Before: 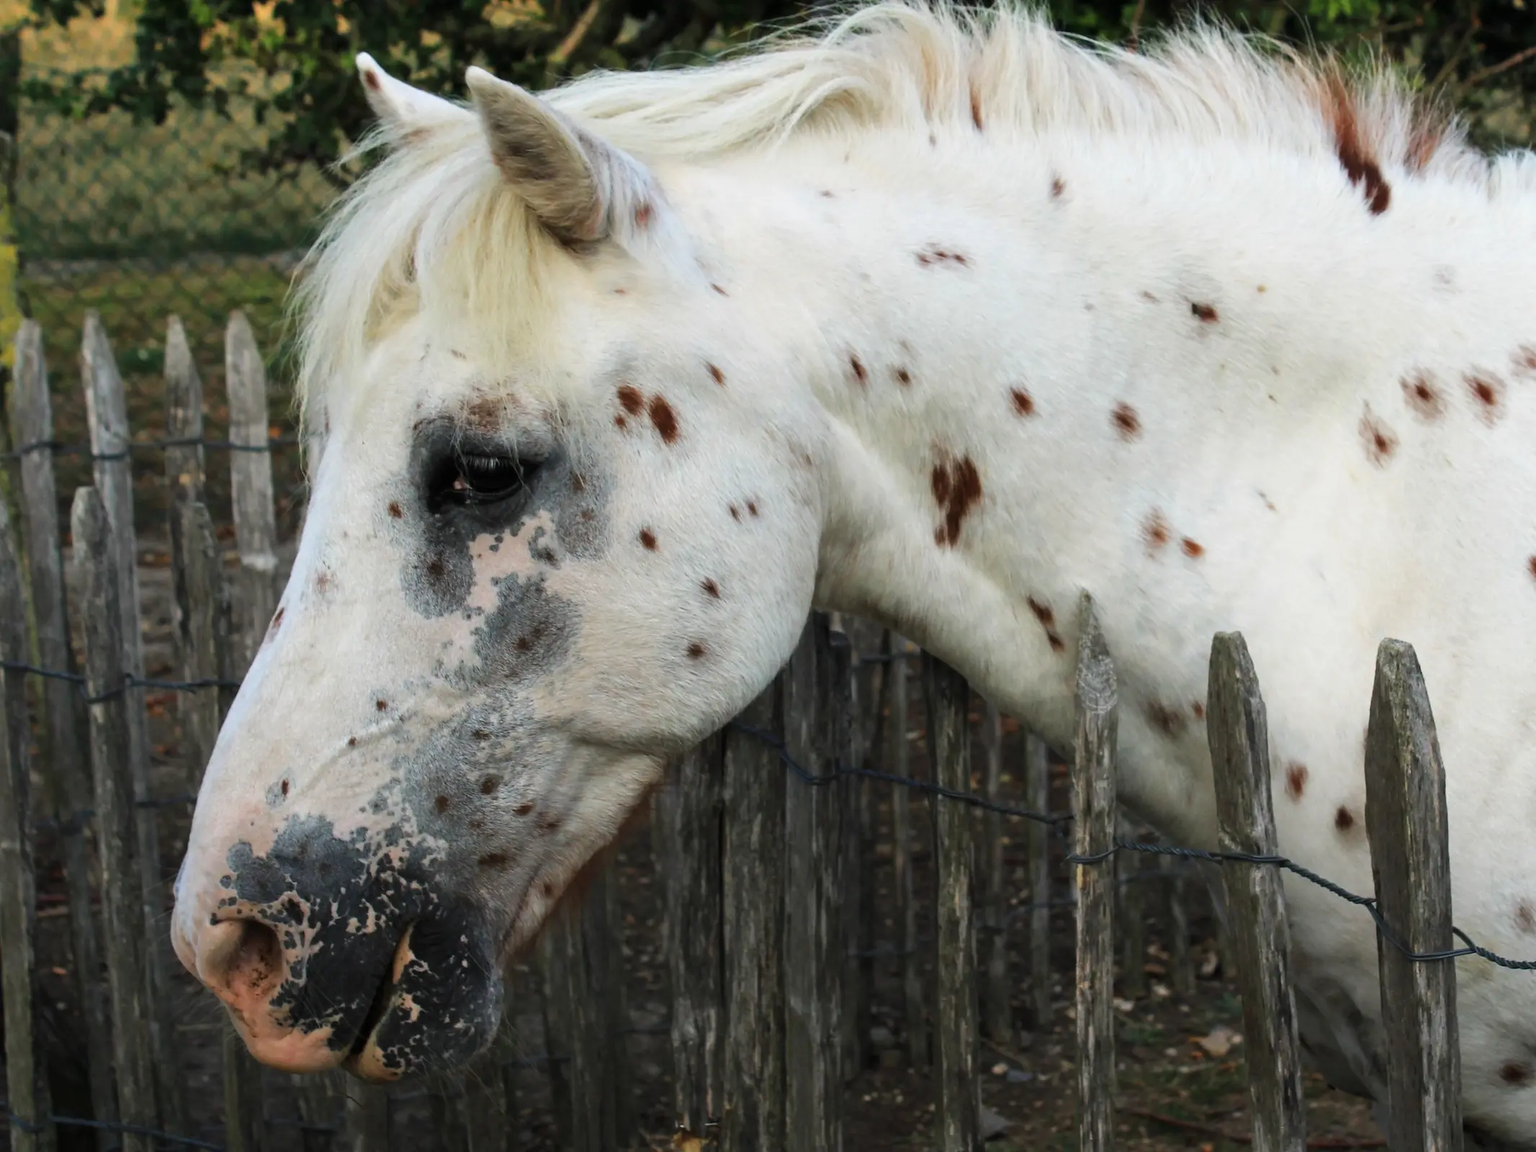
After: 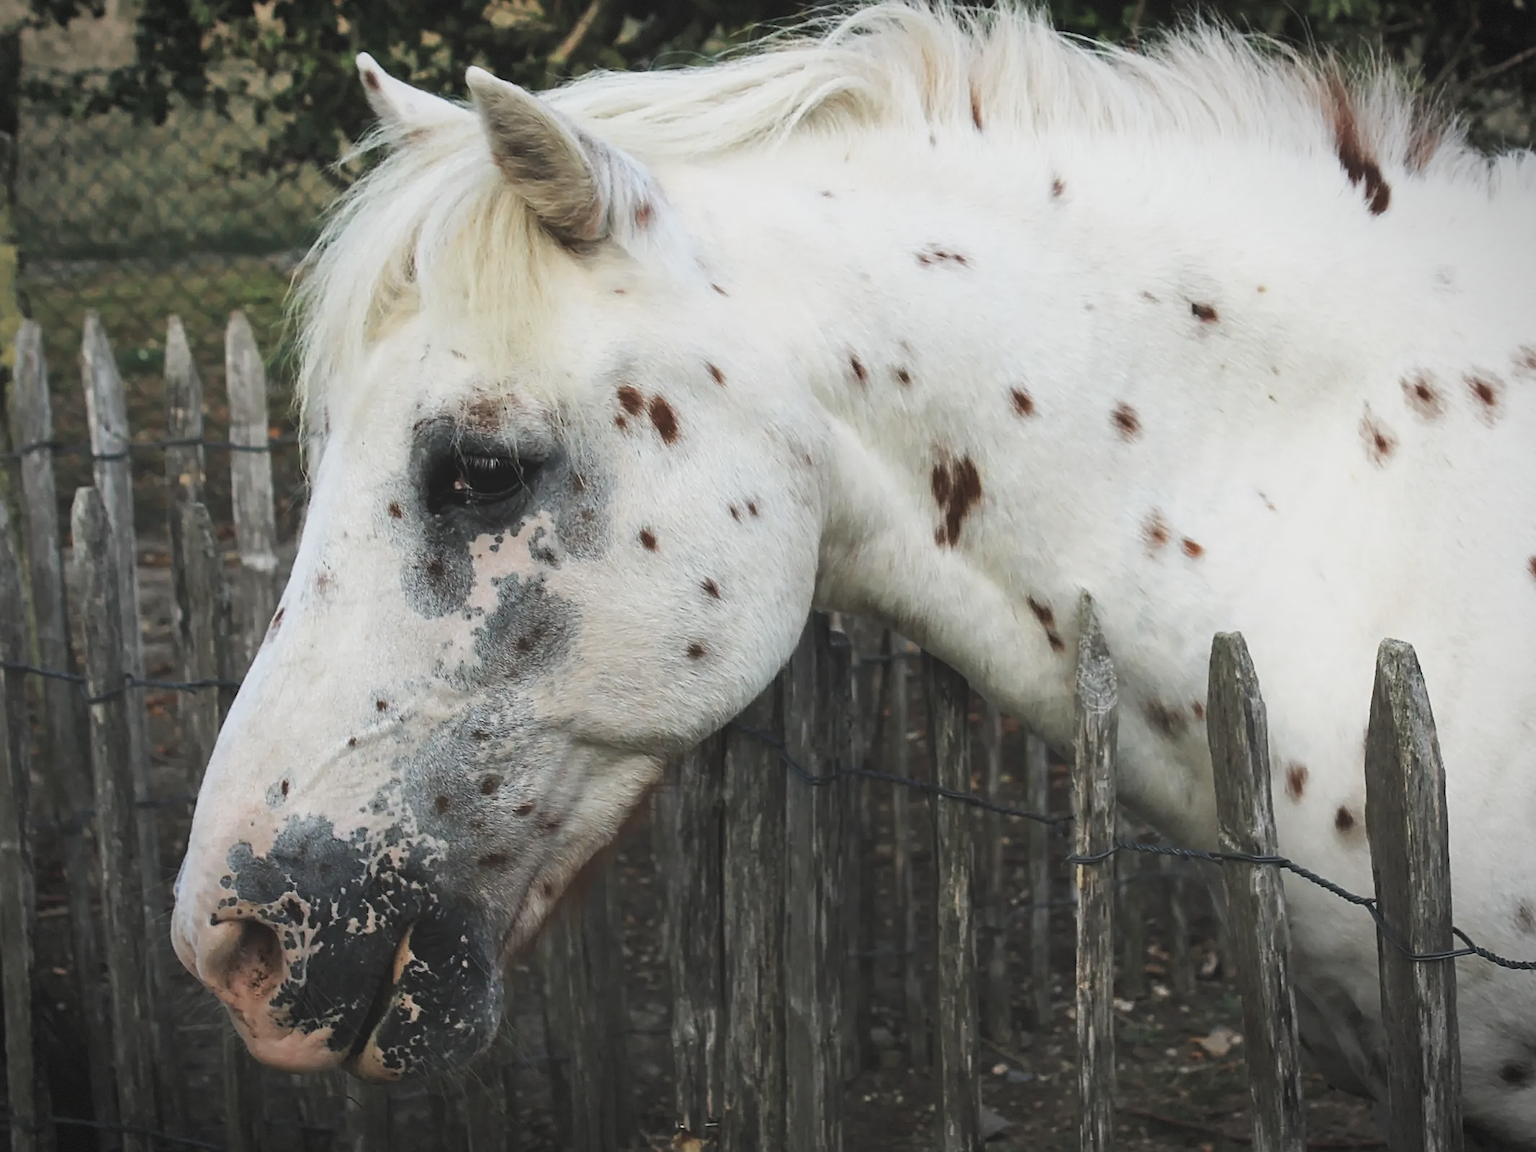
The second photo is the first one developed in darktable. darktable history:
contrast brightness saturation: contrast -0.263, saturation -0.426
tone curve: curves: ch0 [(0, 0) (0.003, 0.011) (0.011, 0.019) (0.025, 0.03) (0.044, 0.045) (0.069, 0.061) (0.1, 0.085) (0.136, 0.119) (0.177, 0.159) (0.224, 0.205) (0.277, 0.261) (0.335, 0.329) (0.399, 0.407) (0.468, 0.508) (0.543, 0.606) (0.623, 0.71) (0.709, 0.815) (0.801, 0.903) (0.898, 0.957) (1, 1)], preserve colors none
sharpen: on, module defaults
vignetting: fall-off radius 59.84%, automatic ratio true, dithering 8-bit output
